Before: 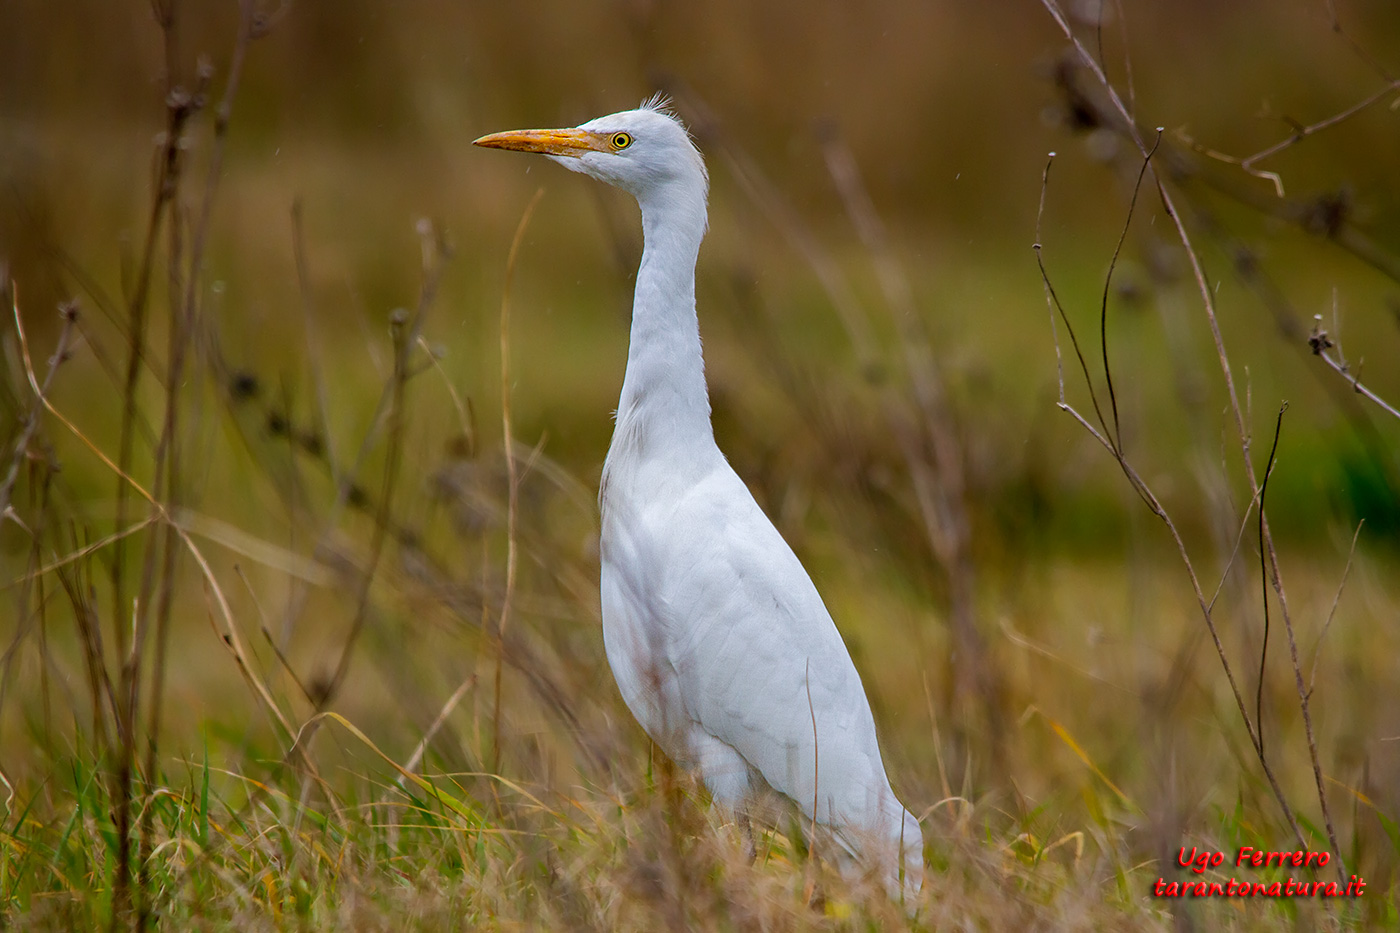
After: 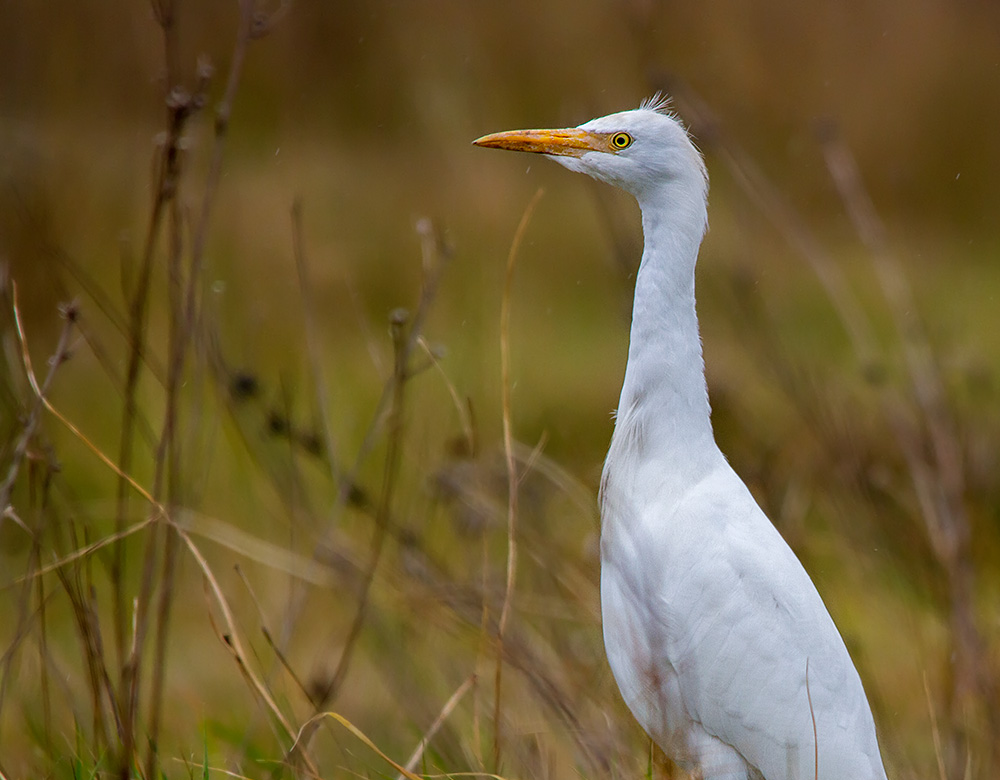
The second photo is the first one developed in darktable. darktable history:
crop: right 28.566%, bottom 16.302%
